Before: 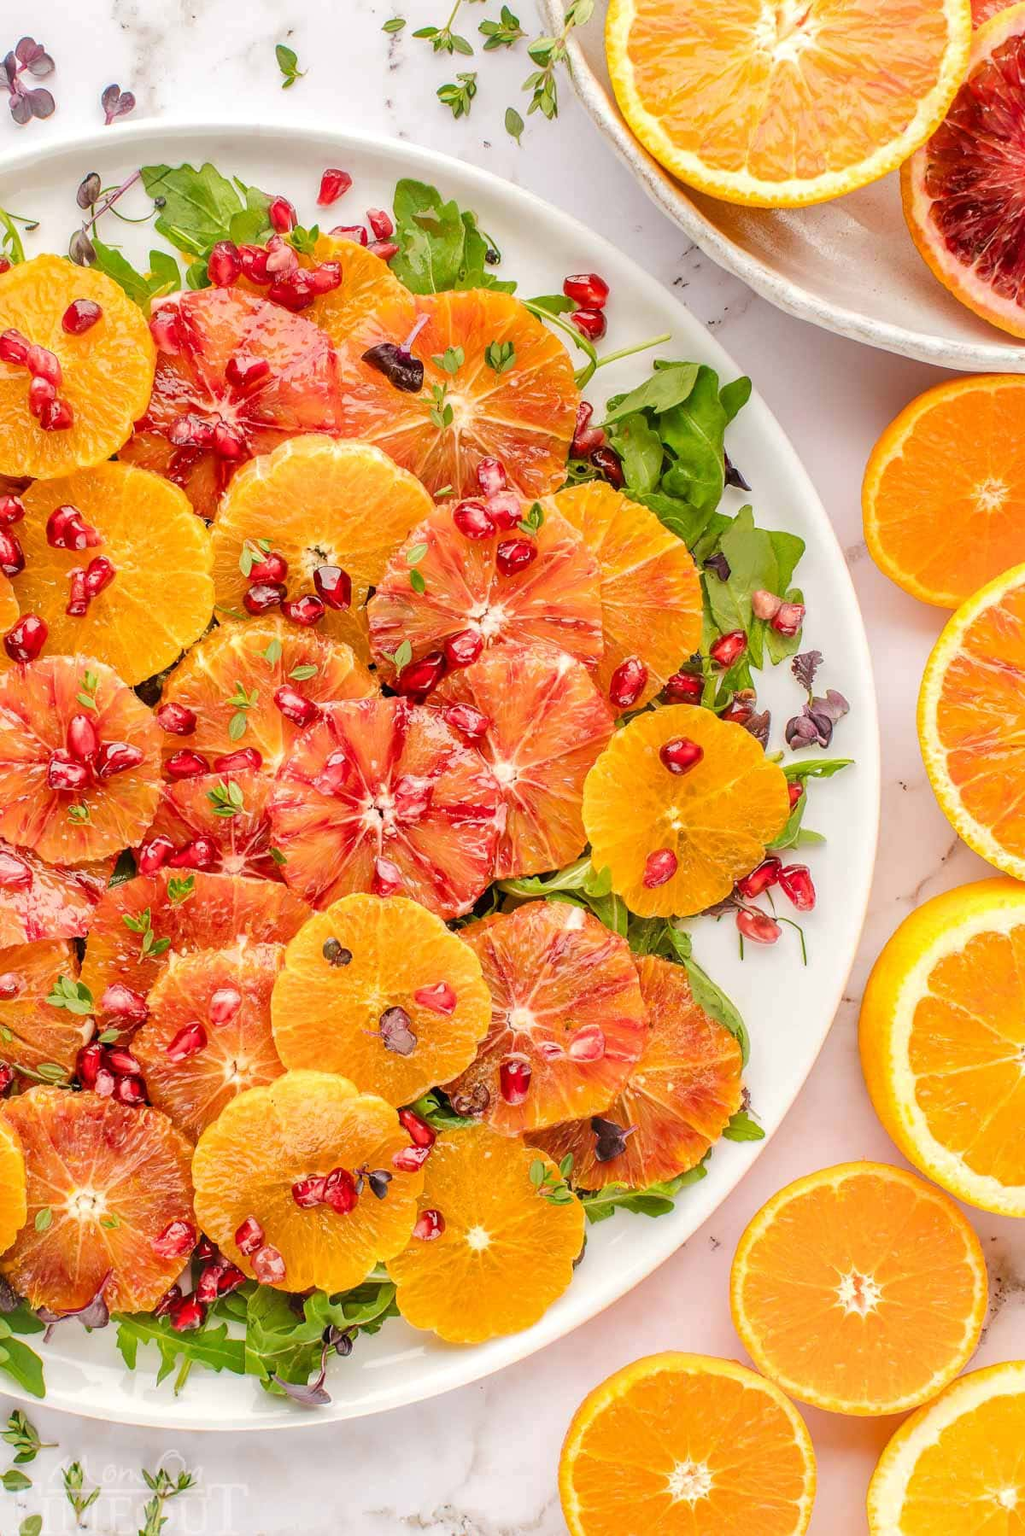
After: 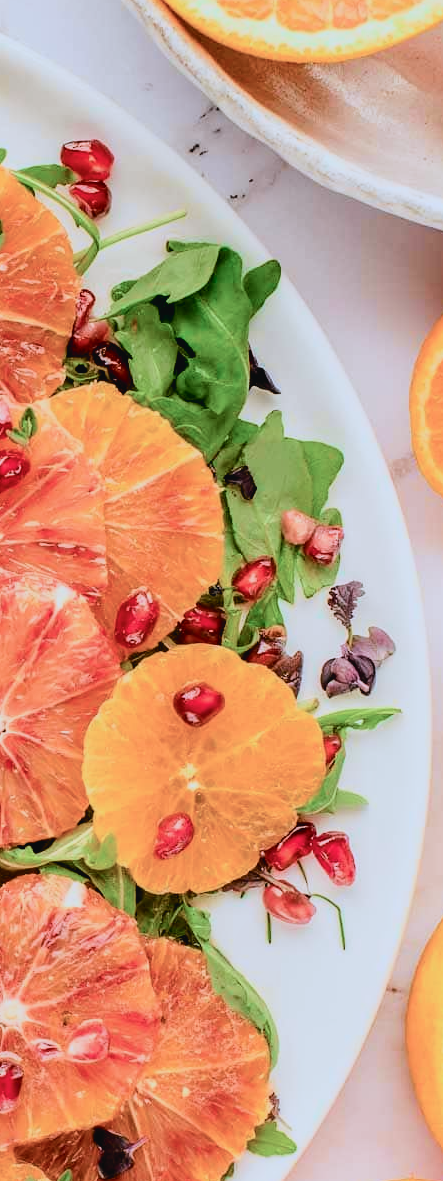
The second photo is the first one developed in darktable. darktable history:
white balance: red 1.029, blue 0.92
filmic rgb: black relative exposure -5 EV, white relative exposure 3.5 EV, hardness 3.19, contrast 1.2, highlights saturation mix -50%
tone curve: curves: ch0 [(0, 0.029) (0.099, 0.082) (0.264, 0.253) (0.447, 0.481) (0.678, 0.721) (0.828, 0.857) (0.992, 0.94)]; ch1 [(0, 0) (0.311, 0.266) (0.411, 0.374) (0.481, 0.458) (0.501, 0.499) (0.514, 0.512) (0.575, 0.577) (0.643, 0.648) (0.682, 0.674) (0.802, 0.812) (1, 1)]; ch2 [(0, 0) (0.259, 0.207) (0.323, 0.311) (0.376, 0.353) (0.463, 0.456) (0.498, 0.498) (0.524, 0.512) (0.574, 0.582) (0.648, 0.653) (0.768, 0.728) (1, 1)], color space Lab, independent channels, preserve colors none
tone equalizer: on, module defaults
color correction: highlights a* -2.24, highlights b* -18.1
exposure: black level correction 0.006, exposure -0.226 EV, compensate highlight preservation false
crop and rotate: left 49.936%, top 10.094%, right 13.136%, bottom 24.256%
